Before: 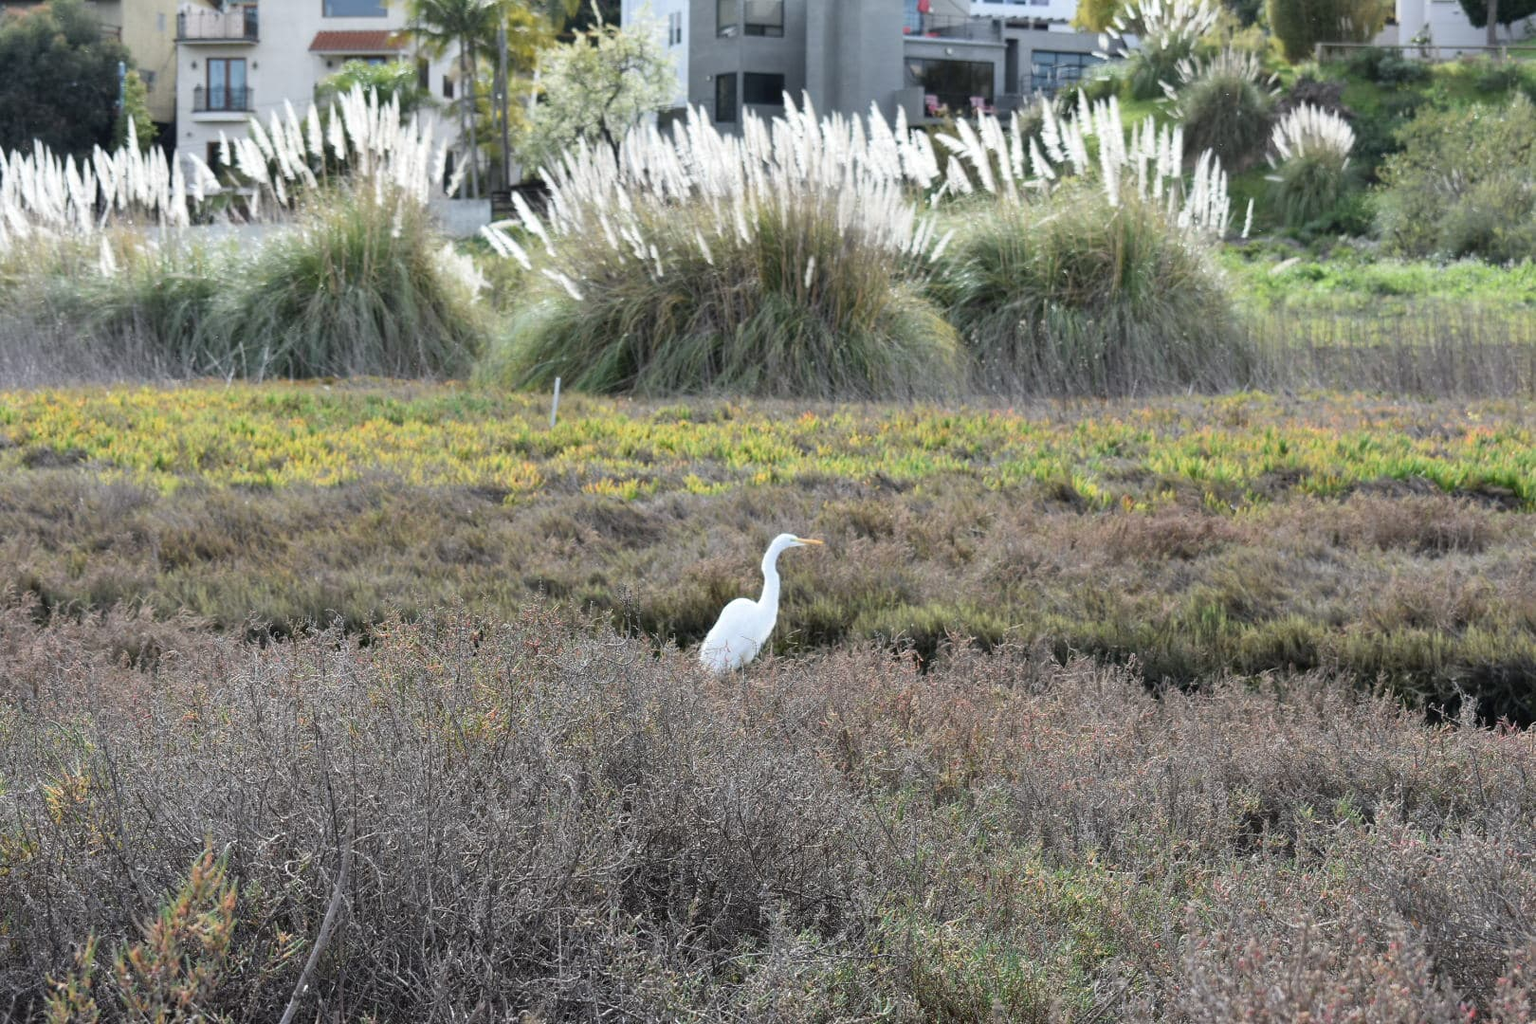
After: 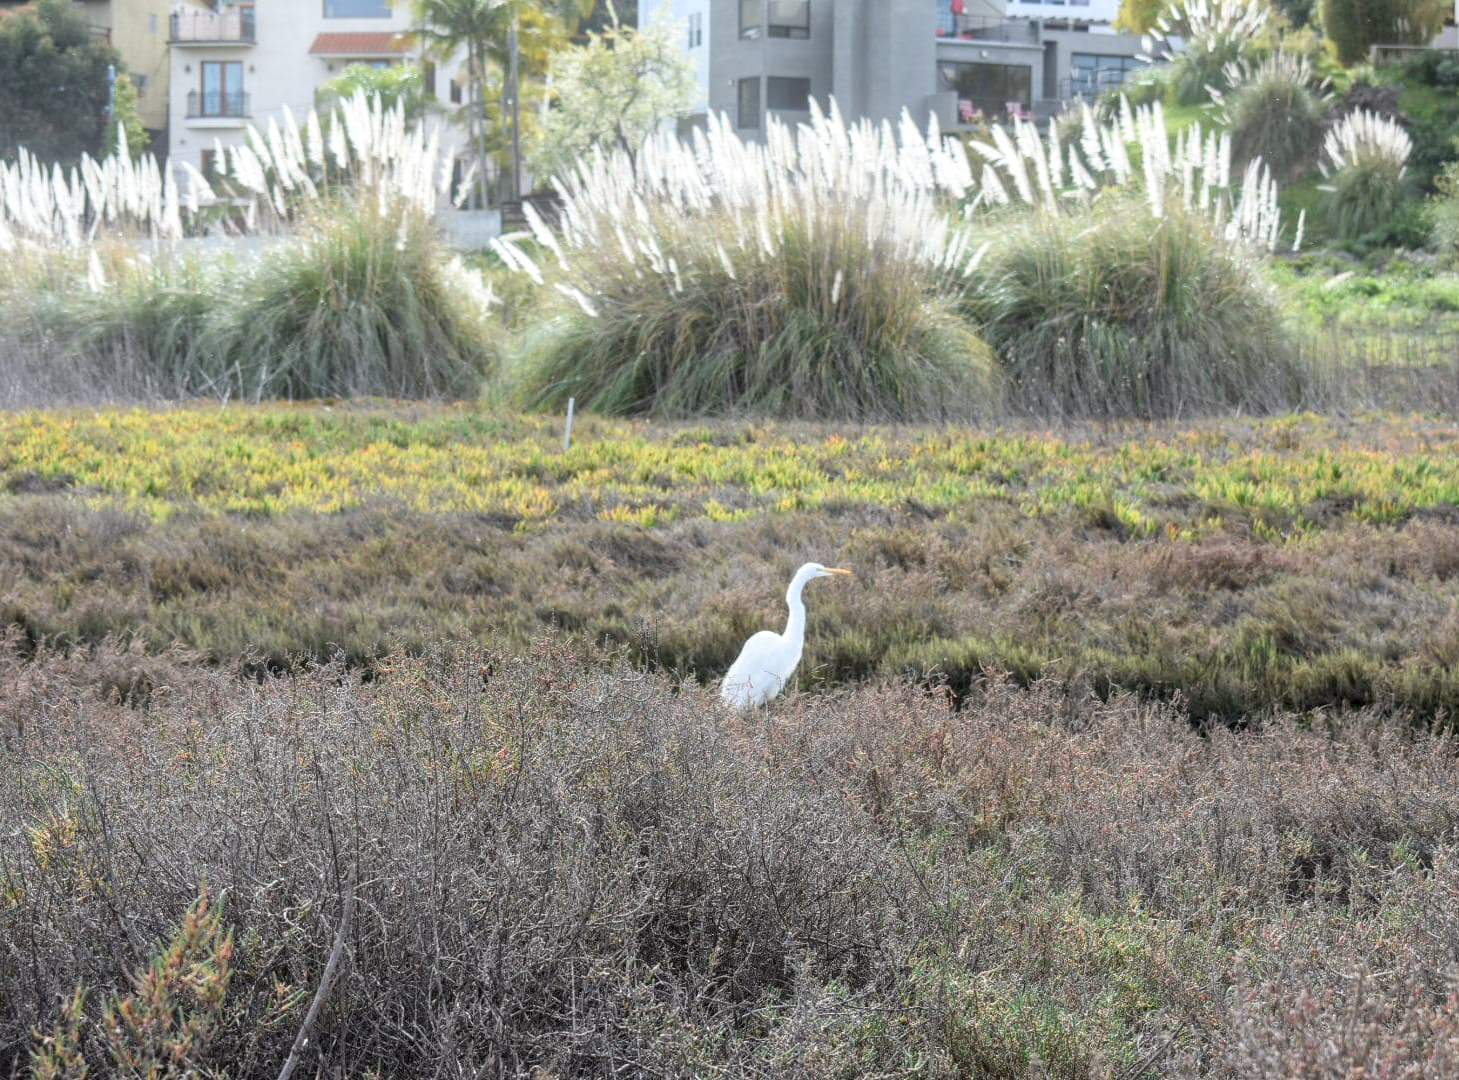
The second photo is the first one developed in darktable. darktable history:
local contrast: on, module defaults
crop and rotate: left 1.088%, right 8.807%
bloom: on, module defaults
